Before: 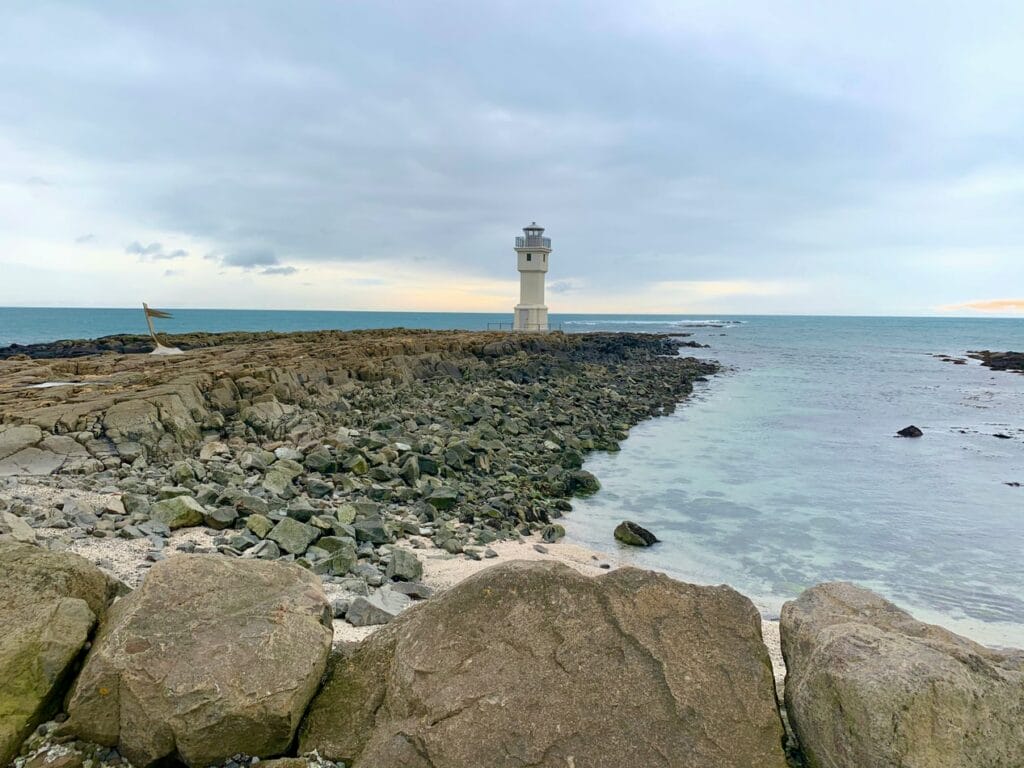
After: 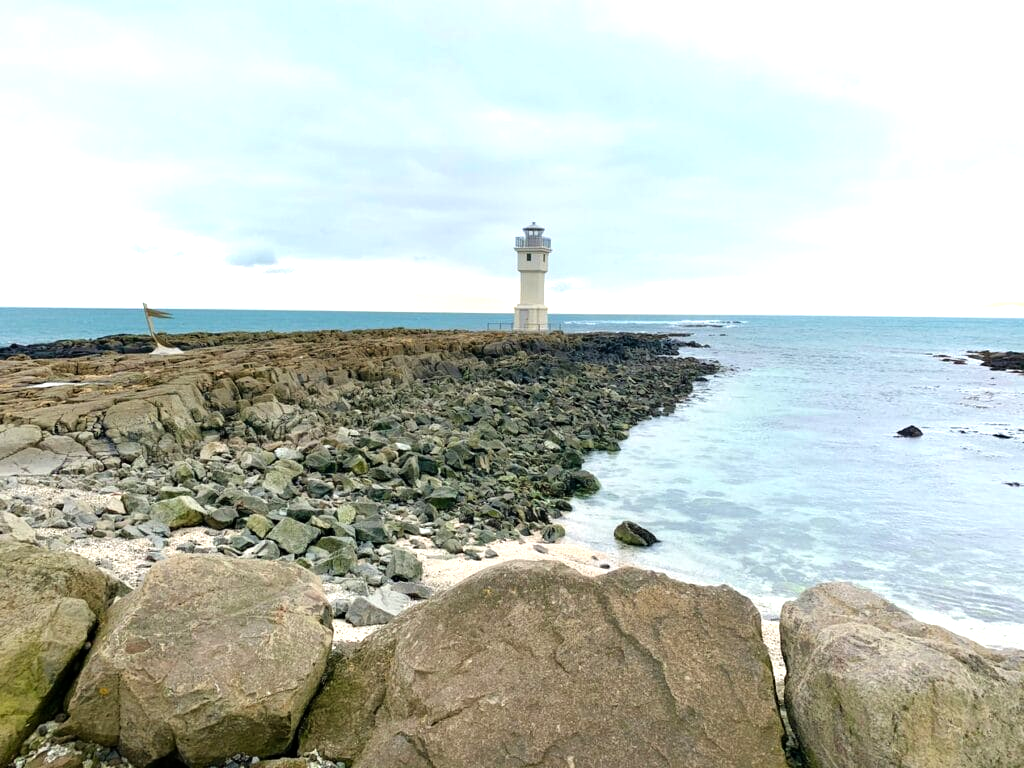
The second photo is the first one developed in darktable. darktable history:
tone equalizer: -8 EV -0.754 EV, -7 EV -0.706 EV, -6 EV -0.592 EV, -5 EV -0.377 EV, -3 EV 0.397 EV, -2 EV 0.6 EV, -1 EV 0.687 EV, +0 EV 0.763 EV
